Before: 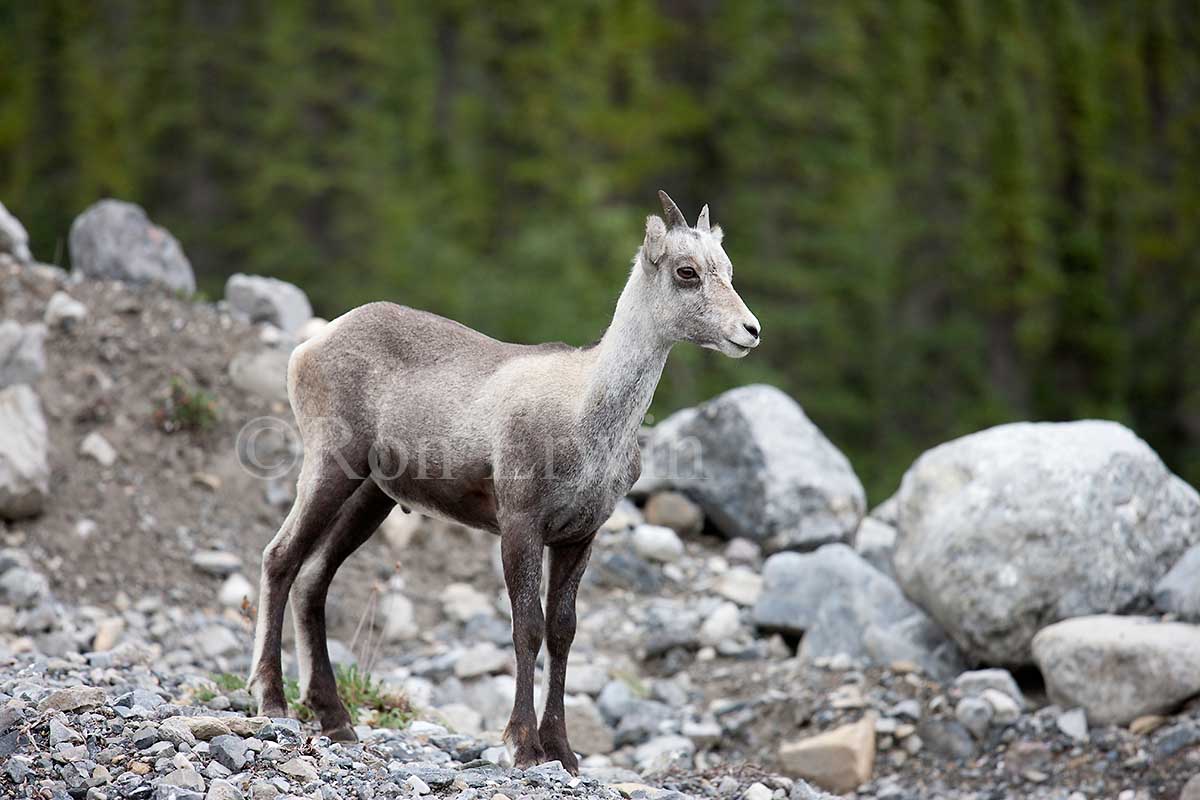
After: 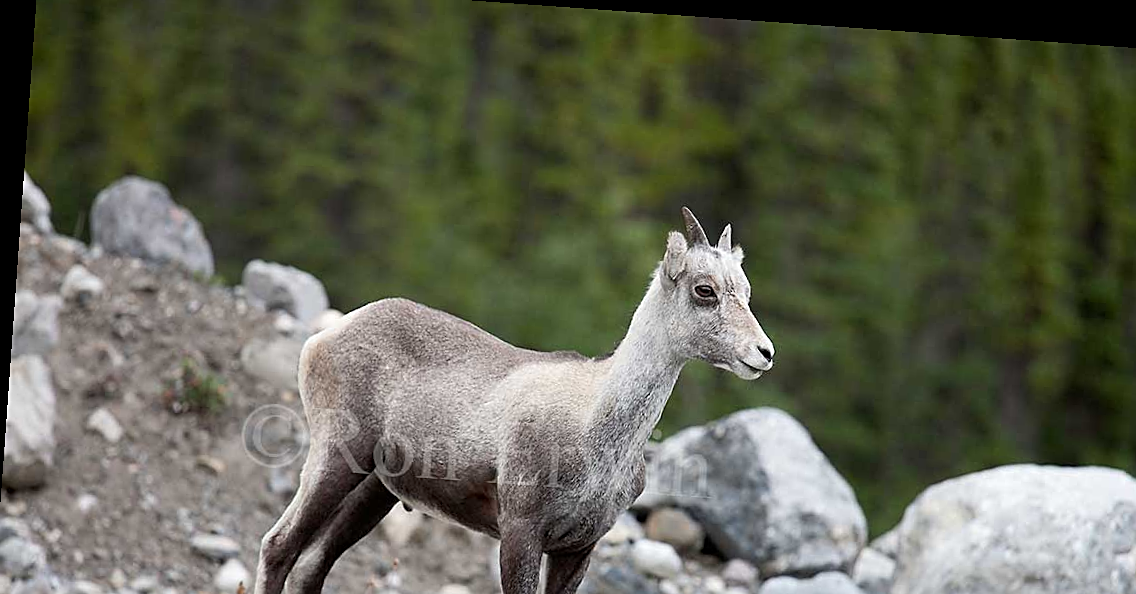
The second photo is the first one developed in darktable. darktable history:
rotate and perspective: rotation 4.1°, automatic cropping off
crop: left 1.509%, top 3.452%, right 7.696%, bottom 28.452%
sharpen: on, module defaults
